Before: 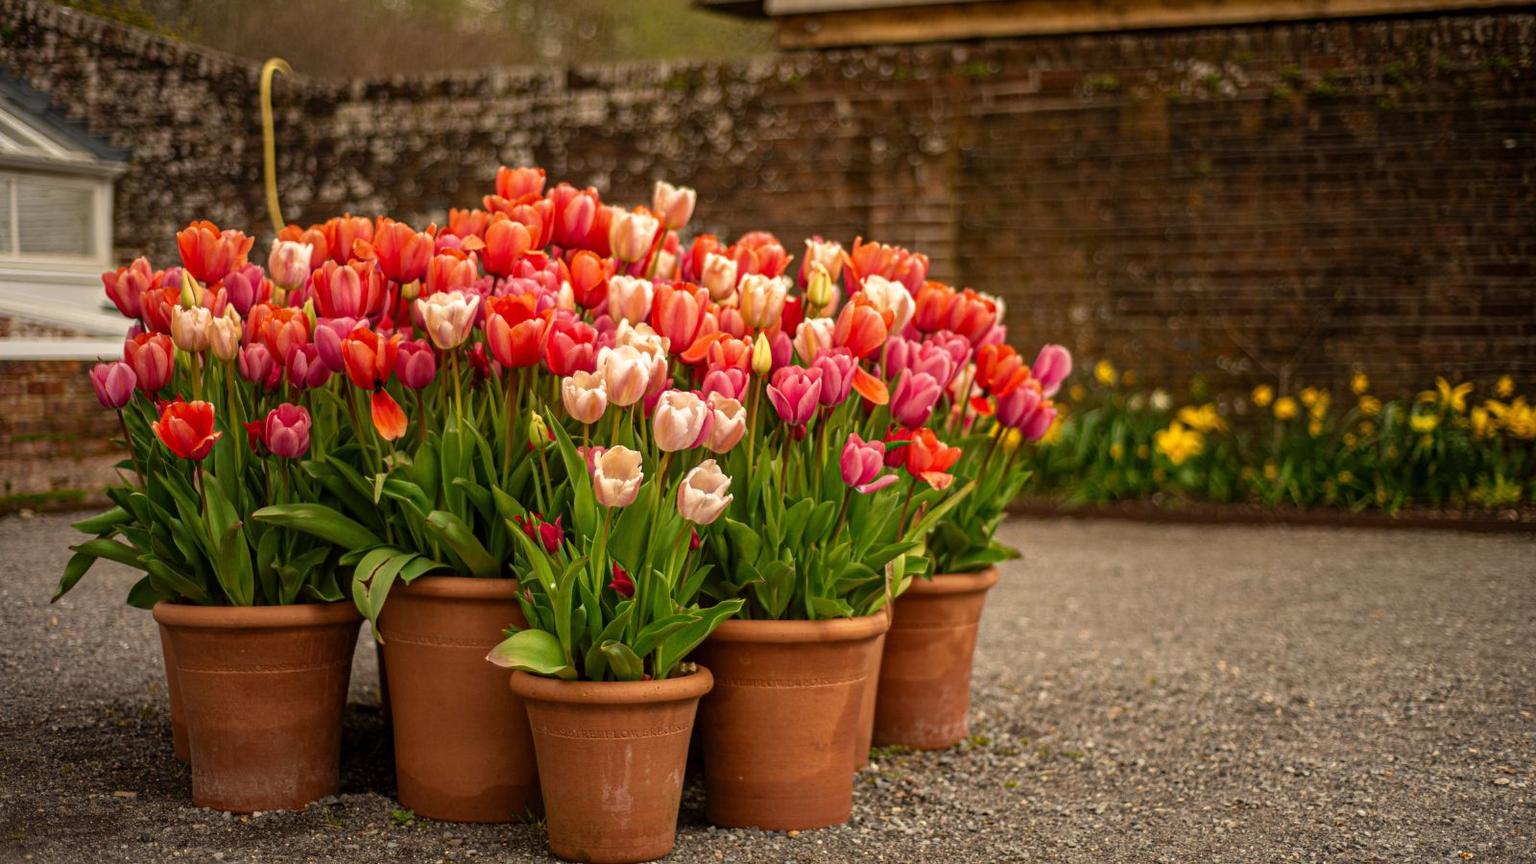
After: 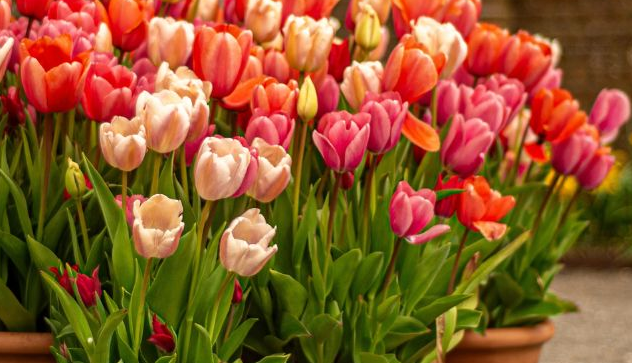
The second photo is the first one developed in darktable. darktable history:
crop: left 30.391%, top 30.098%, right 30.09%, bottom 29.554%
